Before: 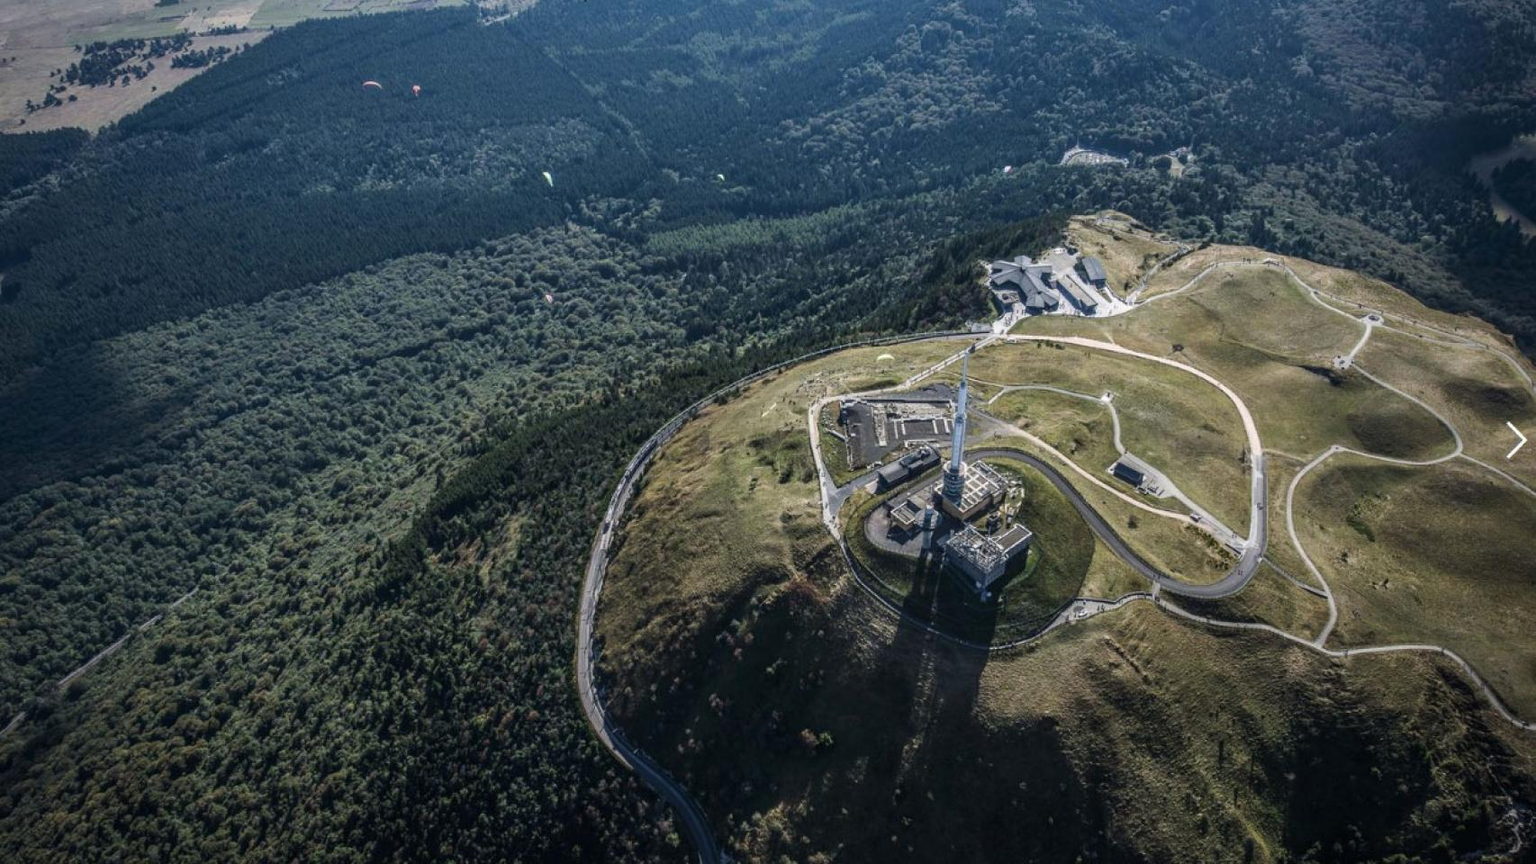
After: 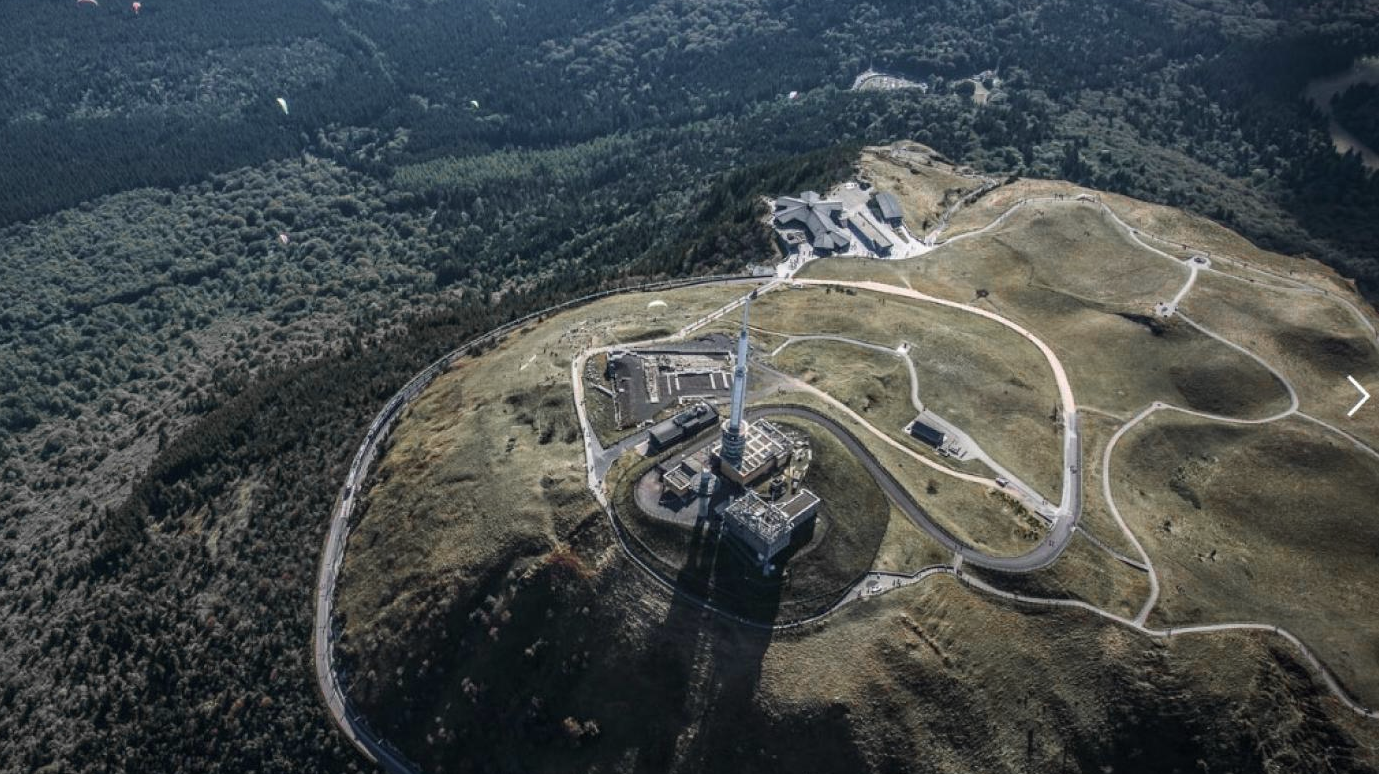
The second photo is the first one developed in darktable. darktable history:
crop: left 19.138%, top 9.767%, right 0.001%, bottom 9.584%
color zones: curves: ch1 [(0, 0.679) (0.143, 0.647) (0.286, 0.261) (0.378, -0.011) (0.571, 0.396) (0.714, 0.399) (0.857, 0.406) (1, 0.679)]
